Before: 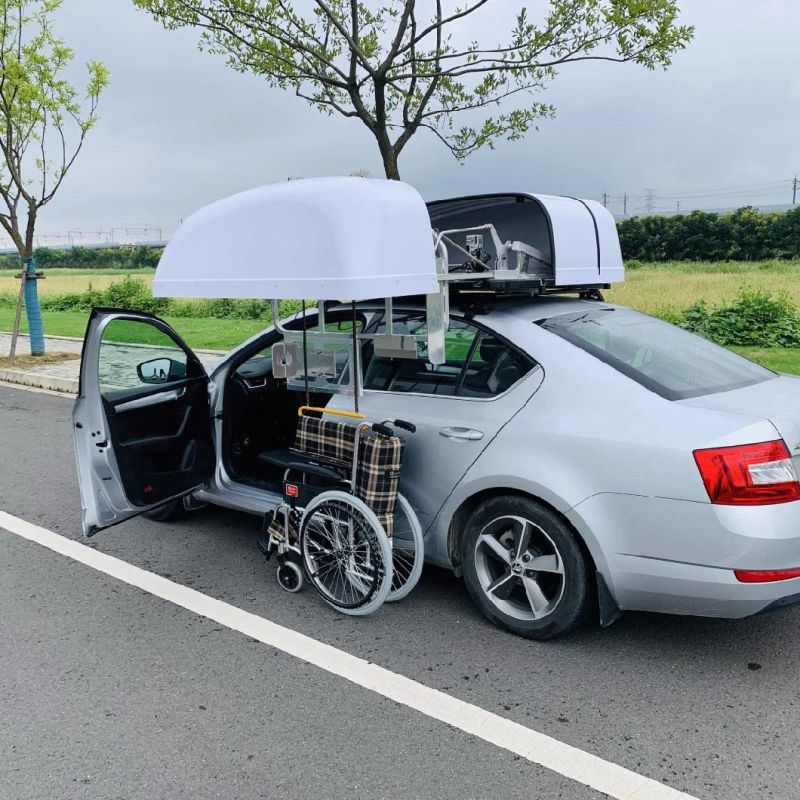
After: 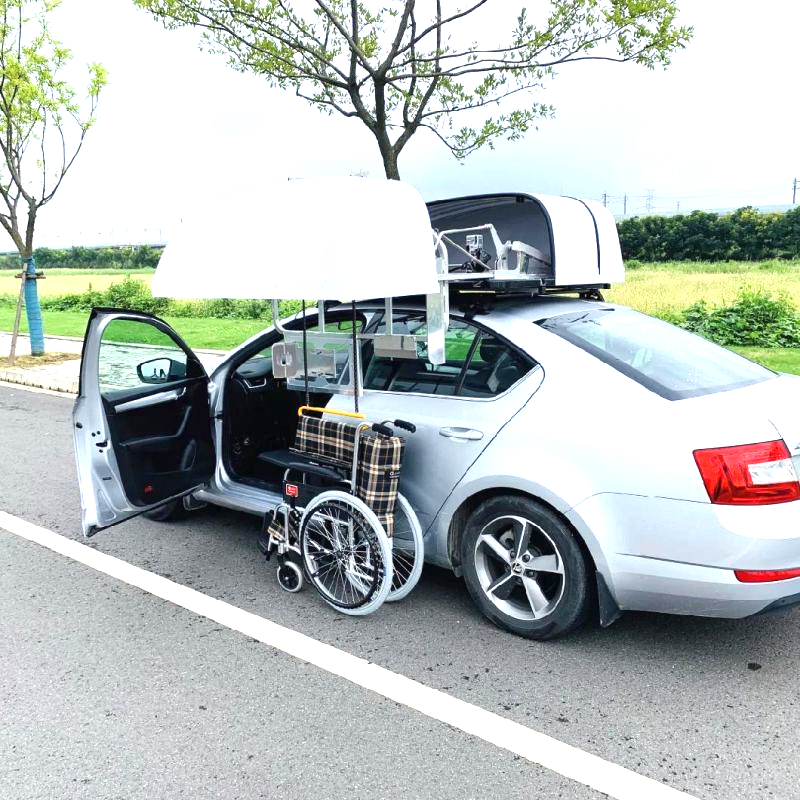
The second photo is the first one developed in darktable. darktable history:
exposure: exposure 1.093 EV, compensate highlight preservation false
